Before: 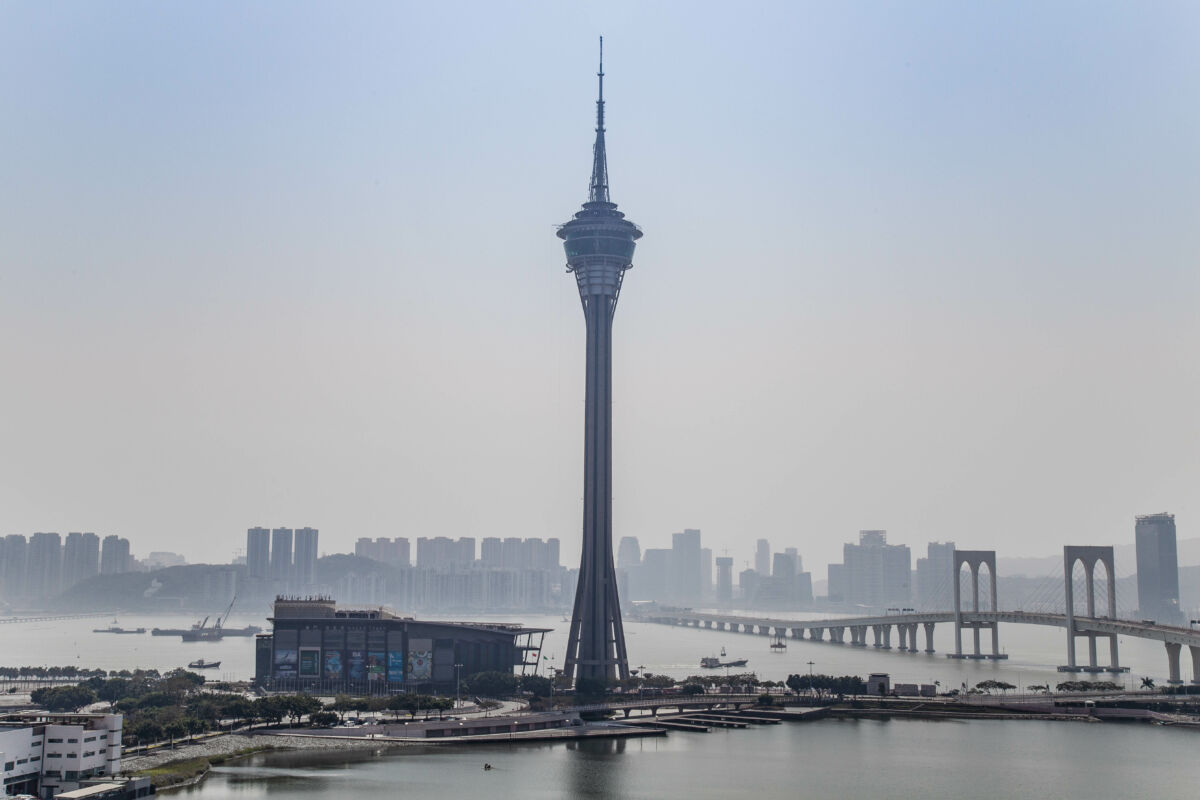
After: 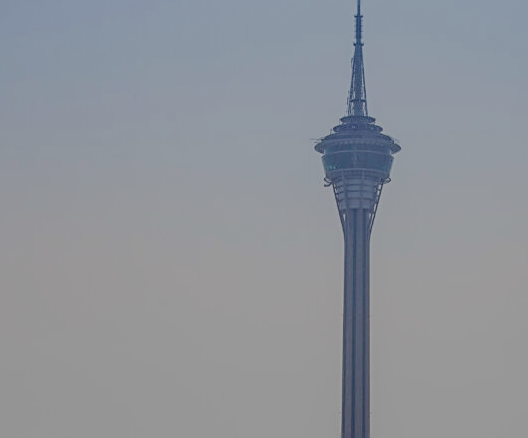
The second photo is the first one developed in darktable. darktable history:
sharpen: on, module defaults
local contrast: on, module defaults
crop: left 20.248%, top 10.86%, right 35.675%, bottom 34.321%
filmic rgb: black relative exposure -14 EV, white relative exposure 8 EV, threshold 3 EV, hardness 3.74, latitude 50%, contrast 0.5, color science v5 (2021), contrast in shadows safe, contrast in highlights safe, enable highlight reconstruction true
